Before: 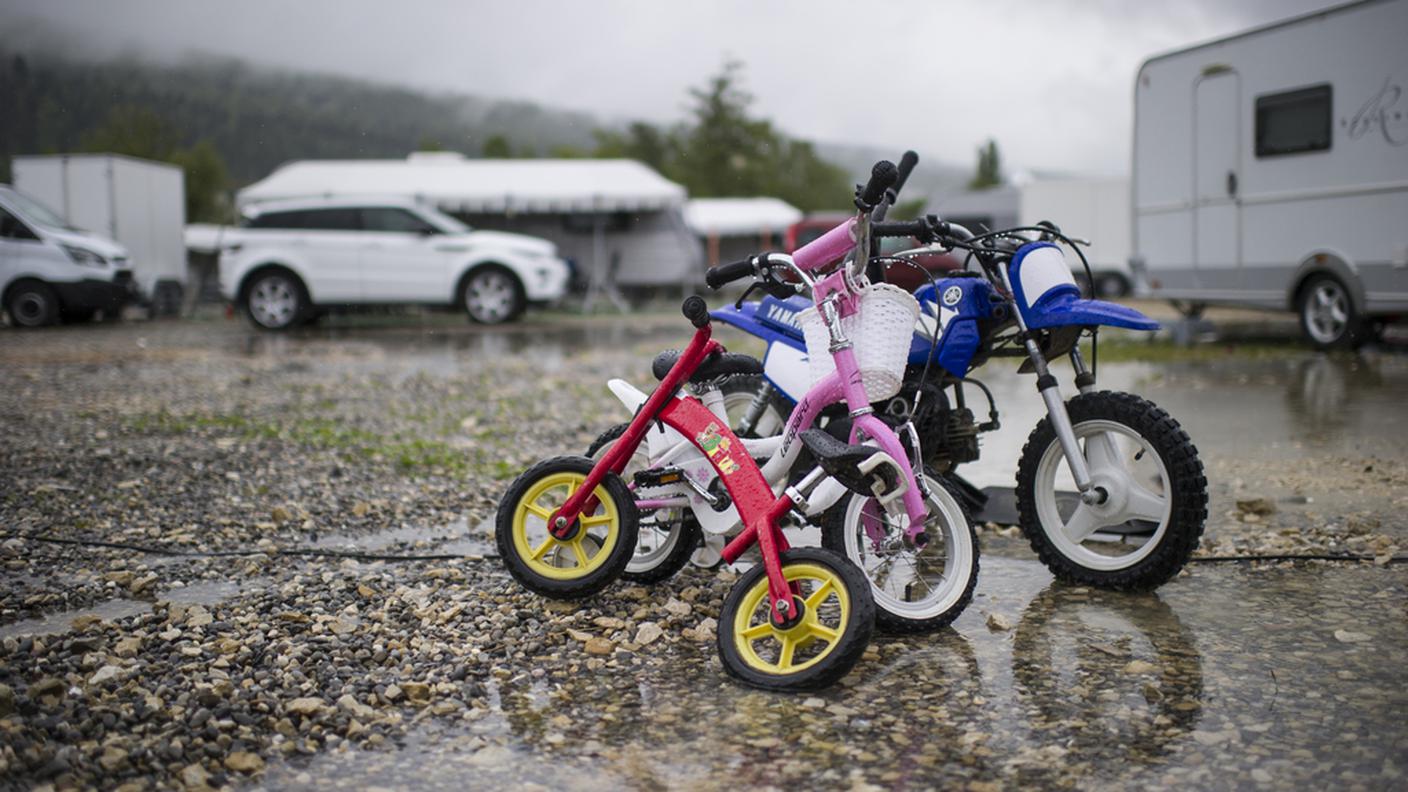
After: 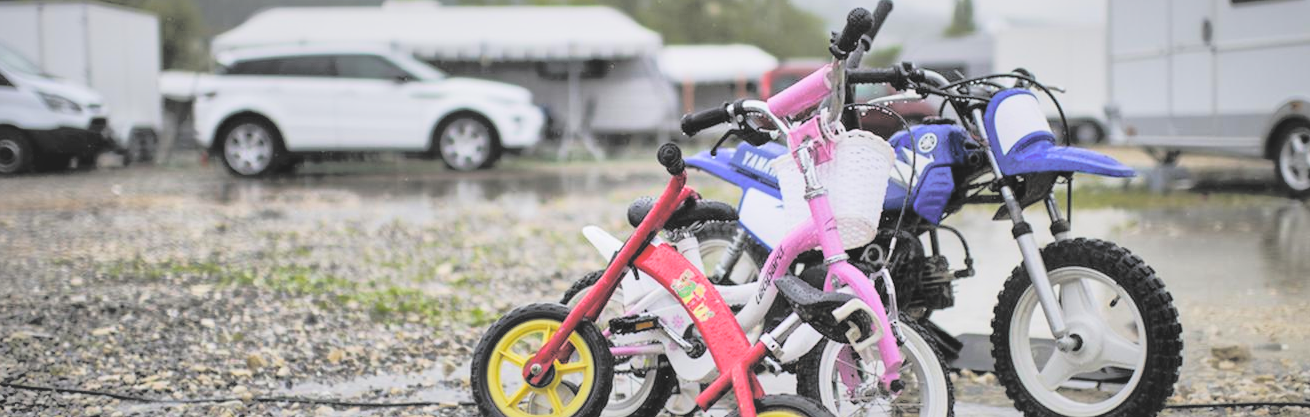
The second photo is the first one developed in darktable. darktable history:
shadows and highlights: shadows 39.66, highlights -60.08, highlights color adjustment 49.63%
local contrast: mode bilateral grid, contrast 20, coarseness 50, detail 150%, midtone range 0.2
exposure: exposure -0.072 EV, compensate highlight preservation false
crop: left 1.82%, top 19.411%, right 5.101%, bottom 27.875%
contrast brightness saturation: brightness 0.988
filmic rgb: black relative exposure -7.23 EV, white relative exposure 5.34 EV, hardness 3.02
tone equalizer: -8 EV -0.779 EV, -7 EV -0.726 EV, -6 EV -0.569 EV, -5 EV -0.376 EV, -3 EV 0.388 EV, -2 EV 0.6 EV, -1 EV 0.697 EV, +0 EV 0.775 EV, edges refinement/feathering 500, mask exposure compensation -1.57 EV, preserve details no
